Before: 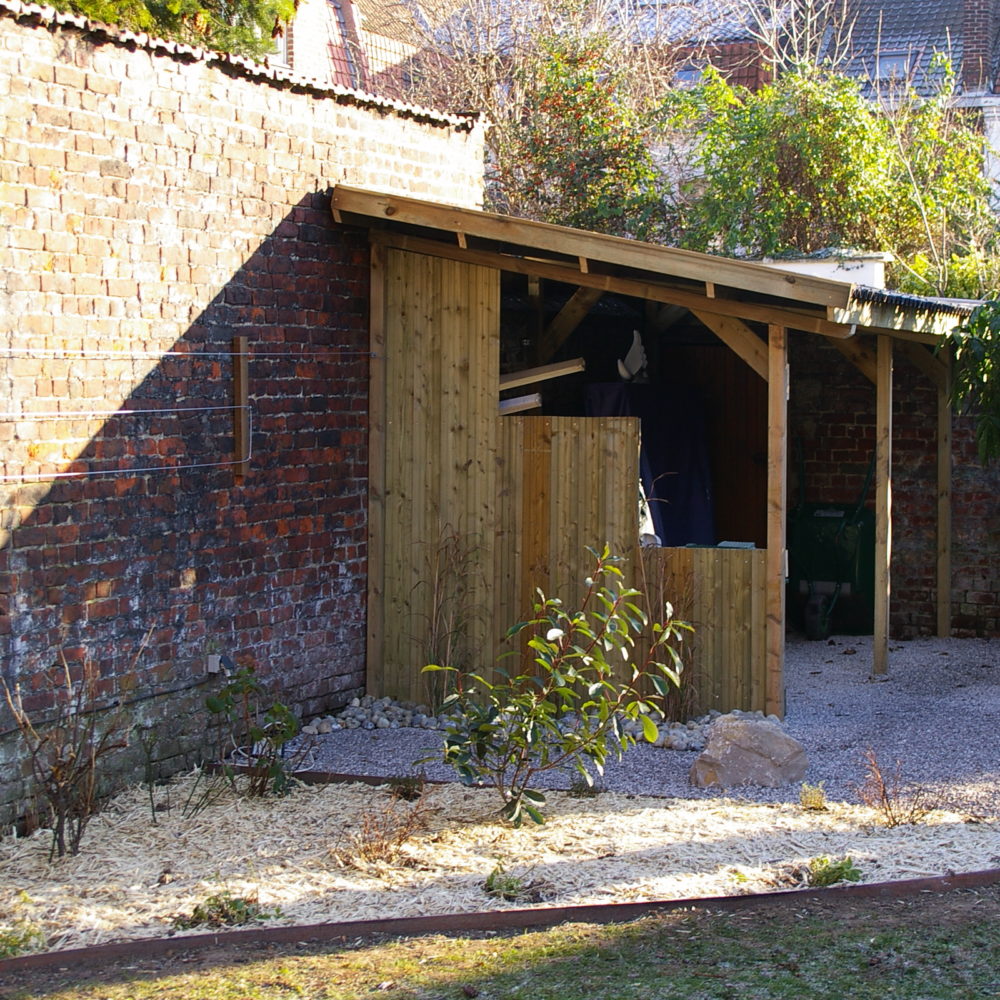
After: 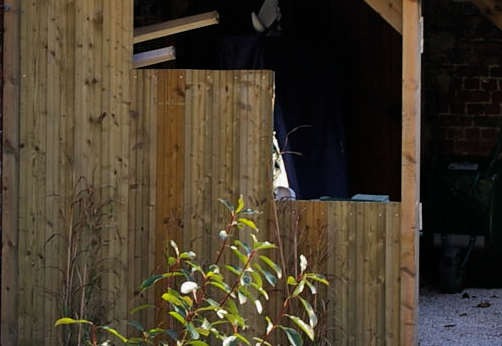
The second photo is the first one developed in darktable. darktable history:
crop: left 36.607%, top 34.735%, right 13.146%, bottom 30.611%
filmic rgb: middle gray luminance 18.42%, black relative exposure -11.45 EV, white relative exposure 2.55 EV, threshold 6 EV, target black luminance 0%, hardness 8.41, latitude 99%, contrast 1.084, shadows ↔ highlights balance 0.505%, add noise in highlights 0, preserve chrominance max RGB, color science v3 (2019), use custom middle-gray values true, iterations of high-quality reconstruction 0, contrast in highlights soft, enable highlight reconstruction true
shadows and highlights: shadows 20.91, highlights -35.45, soften with gaussian
